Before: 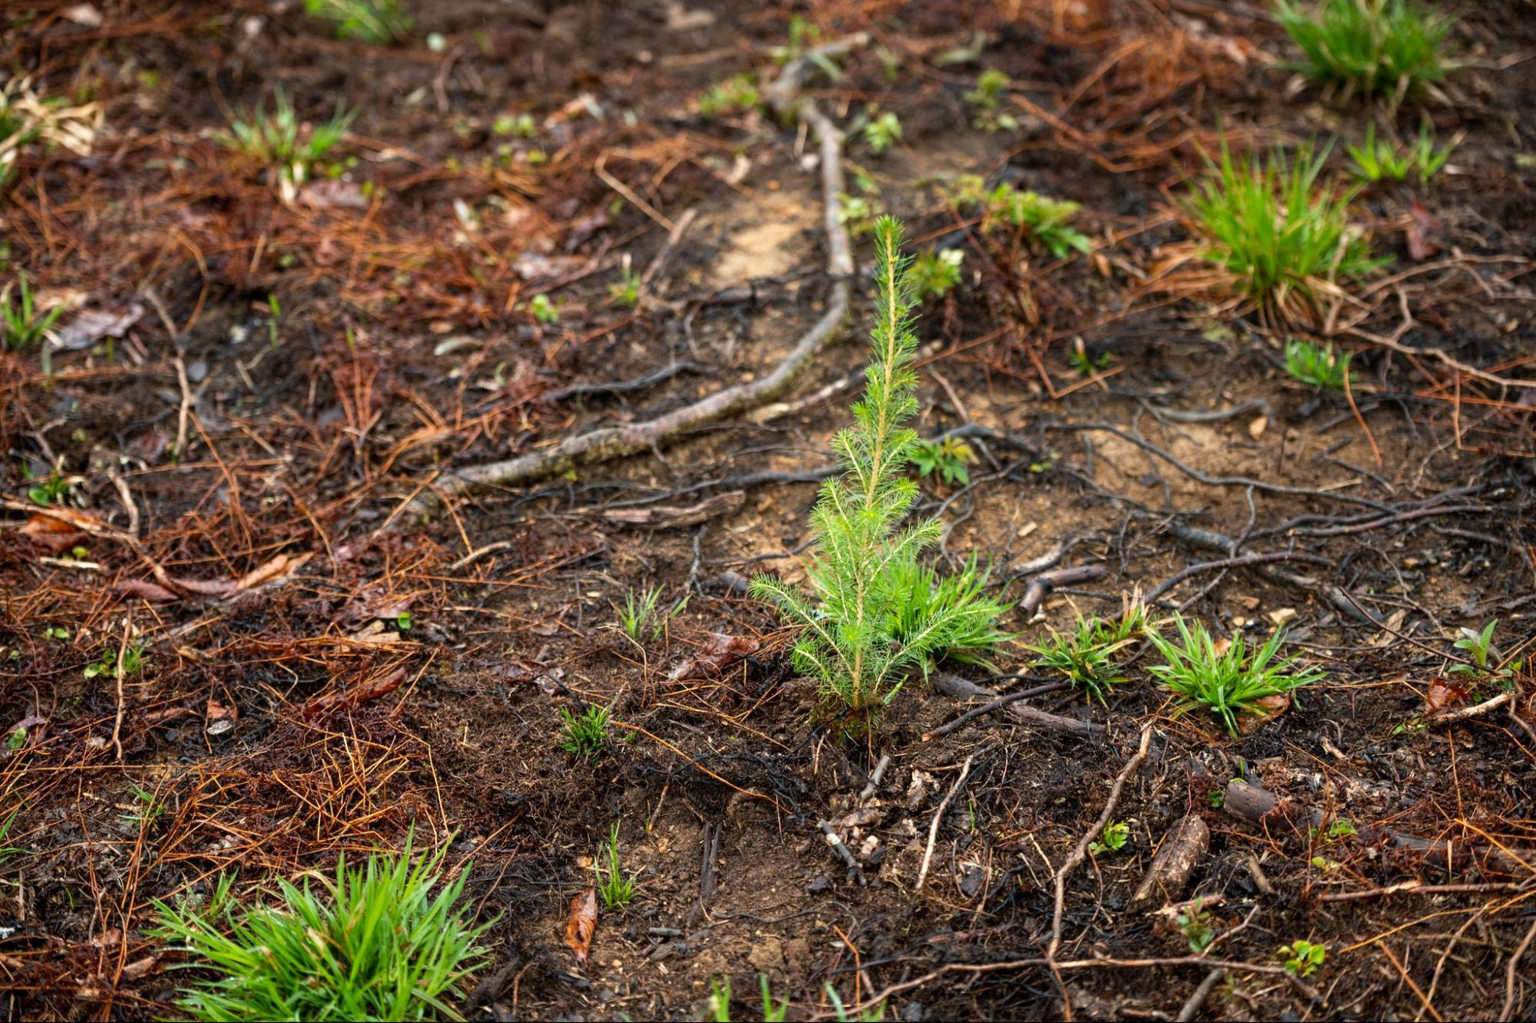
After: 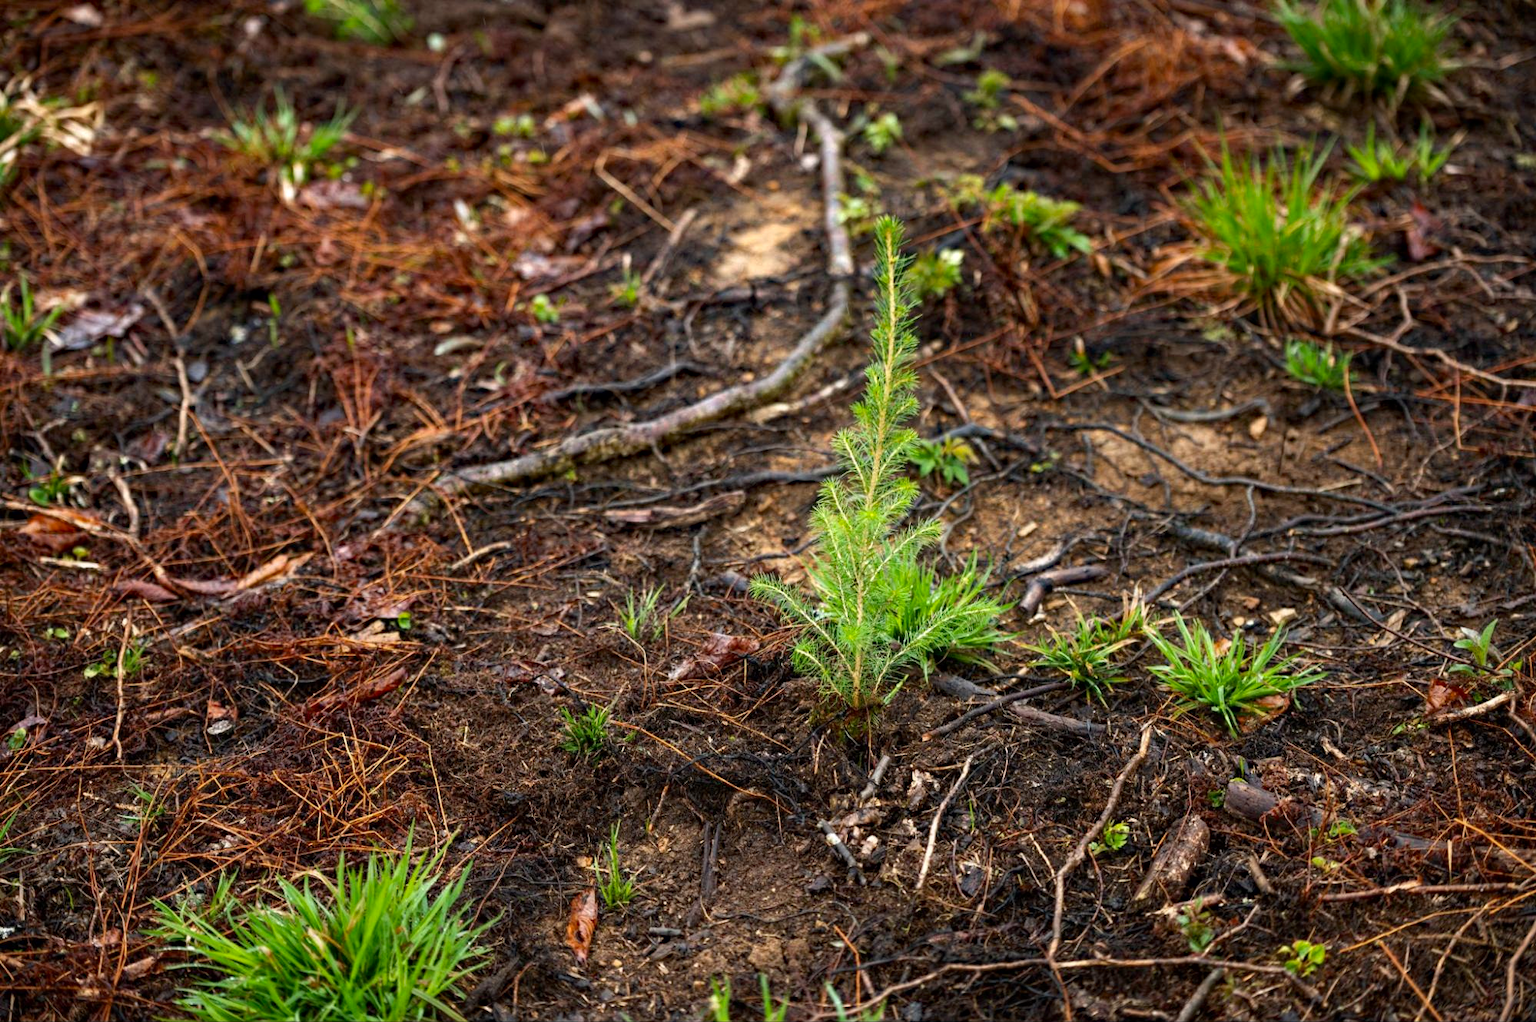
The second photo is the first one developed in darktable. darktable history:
haze removal: strength 0.29, distance 0.25, compatibility mode true, adaptive false
contrast brightness saturation: contrast 0.03, brightness -0.04
